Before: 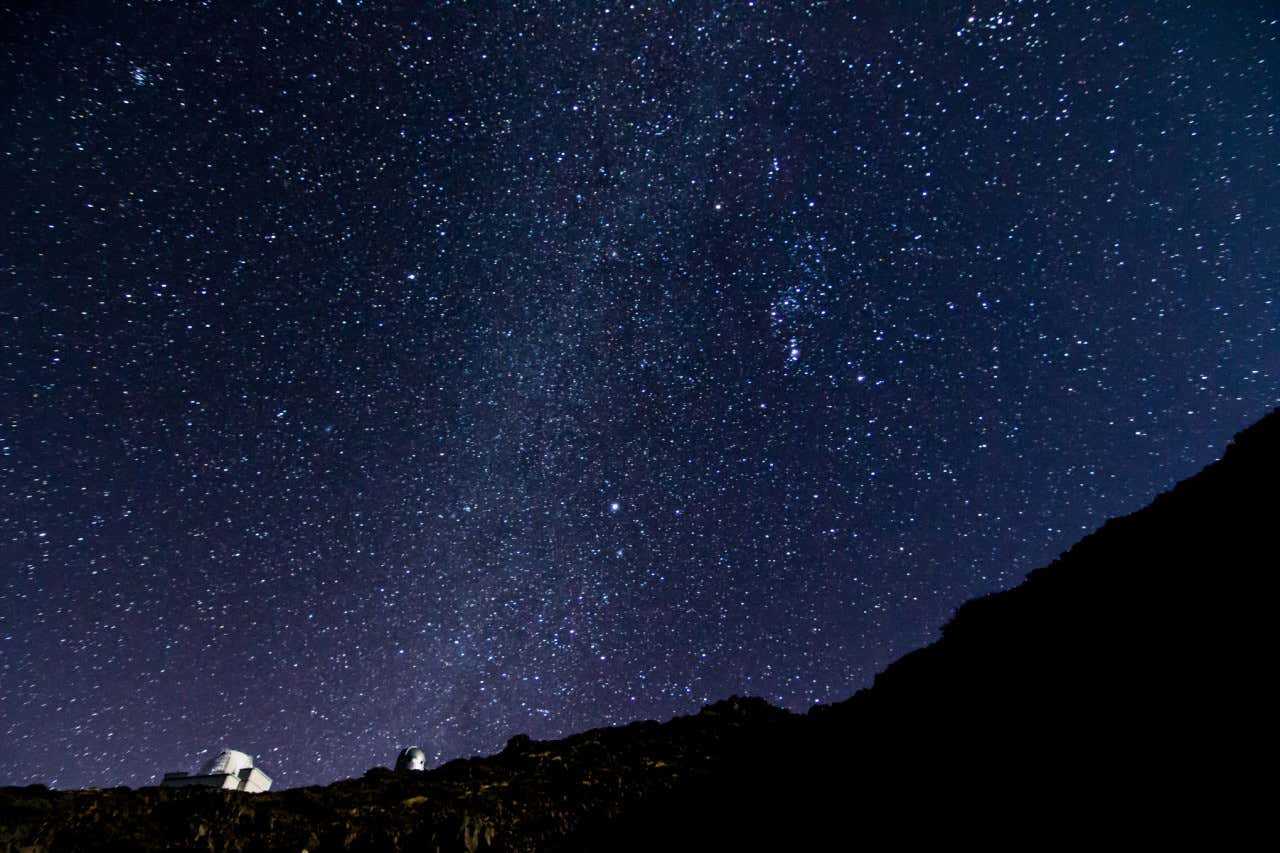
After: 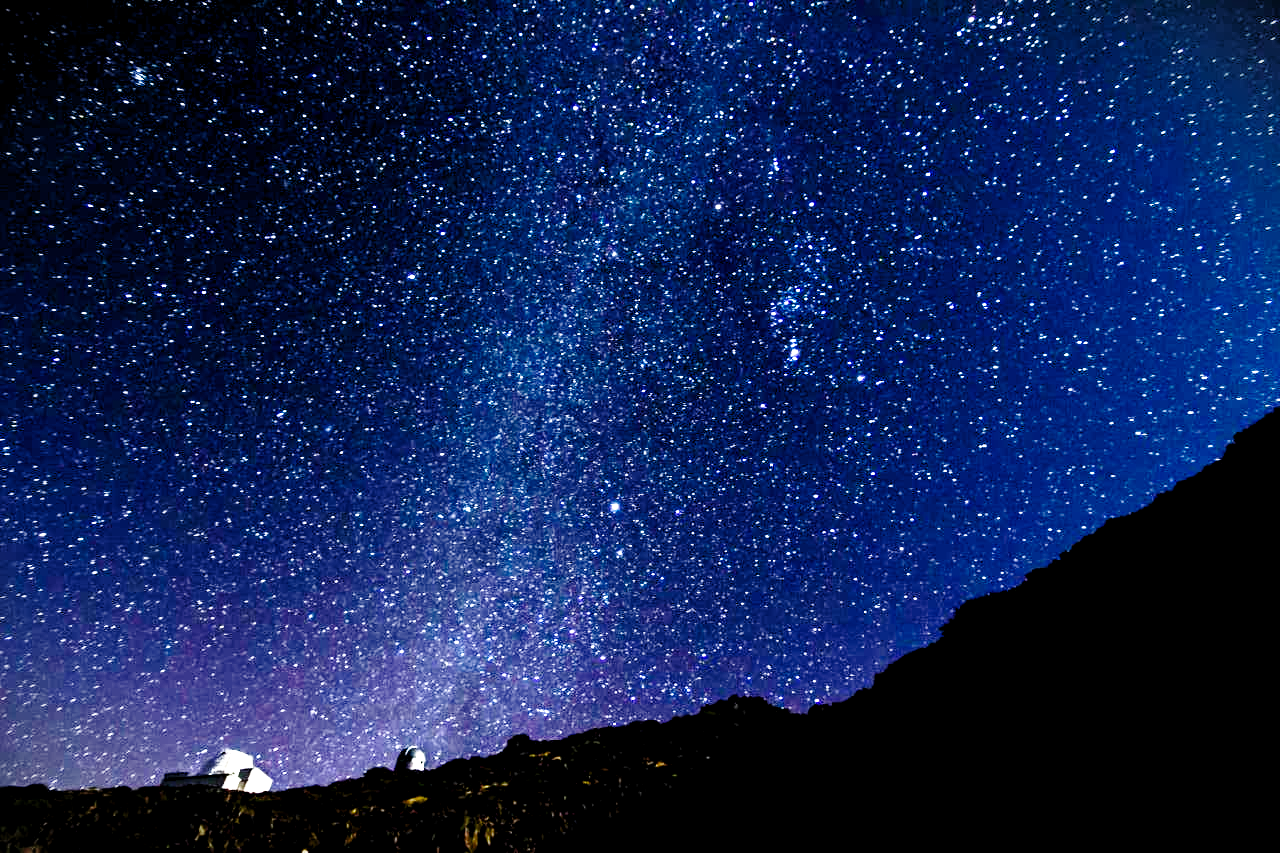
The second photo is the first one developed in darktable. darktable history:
tone equalizer: on, module defaults
vignetting: fall-off start 99.43%, width/height ratio 1.311, unbound false
exposure: black level correction 0, exposure 1.2 EV, compensate highlight preservation false
base curve: curves: ch0 [(0, 0) (0.028, 0.03) (0.121, 0.232) (0.46, 0.748) (0.859, 0.968) (1, 1)], preserve colors none
color balance rgb: global offset › luminance -0.865%, perceptual saturation grading › global saturation 20%, perceptual saturation grading › highlights -50.166%, perceptual saturation grading › shadows 30.964%, perceptual brilliance grading › global brilliance 15.348%, perceptual brilliance grading › shadows -34.956%
